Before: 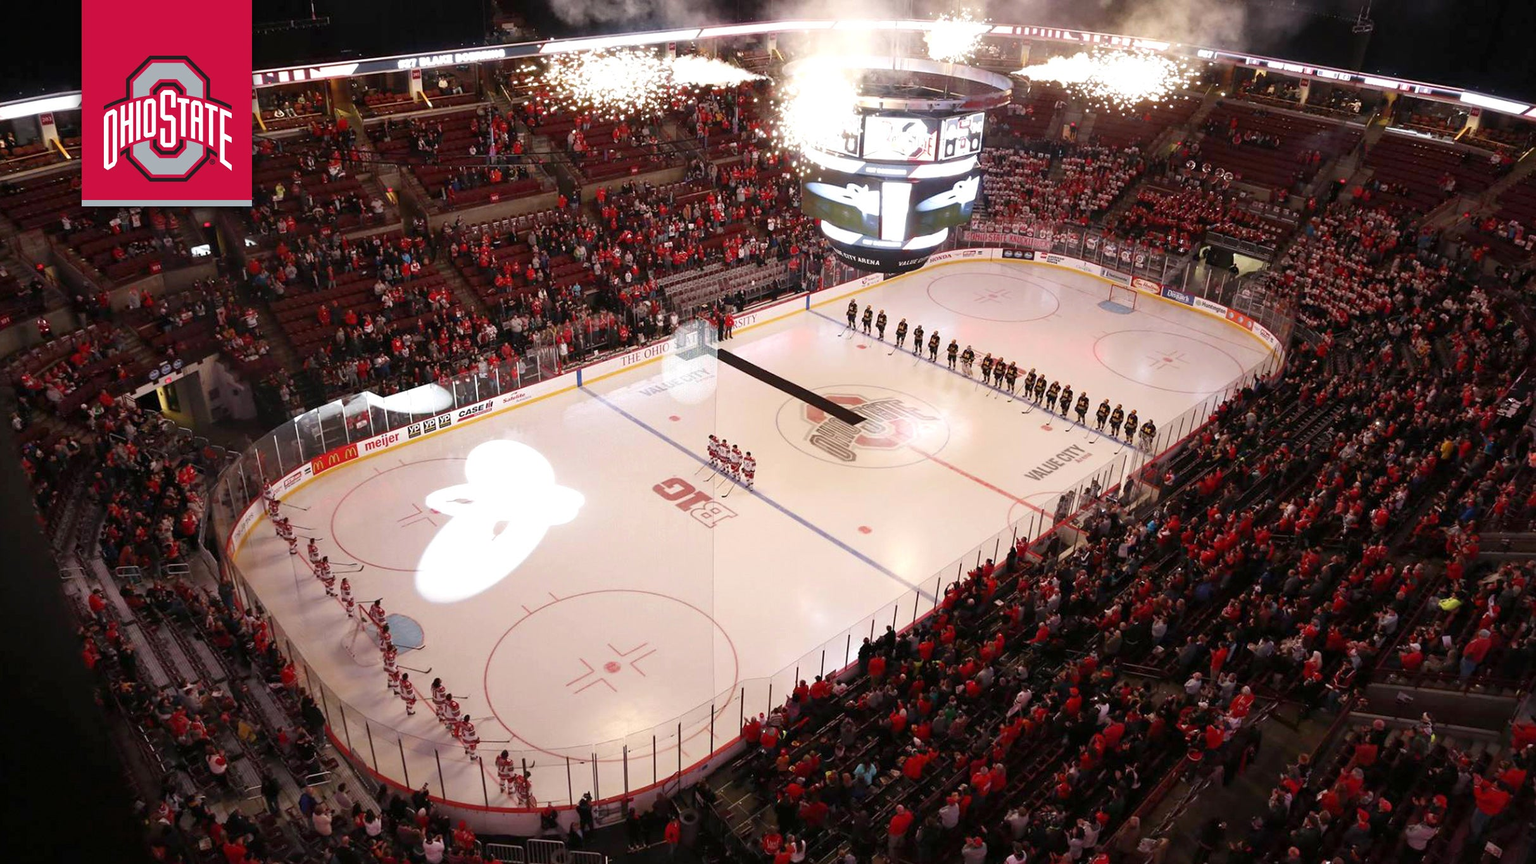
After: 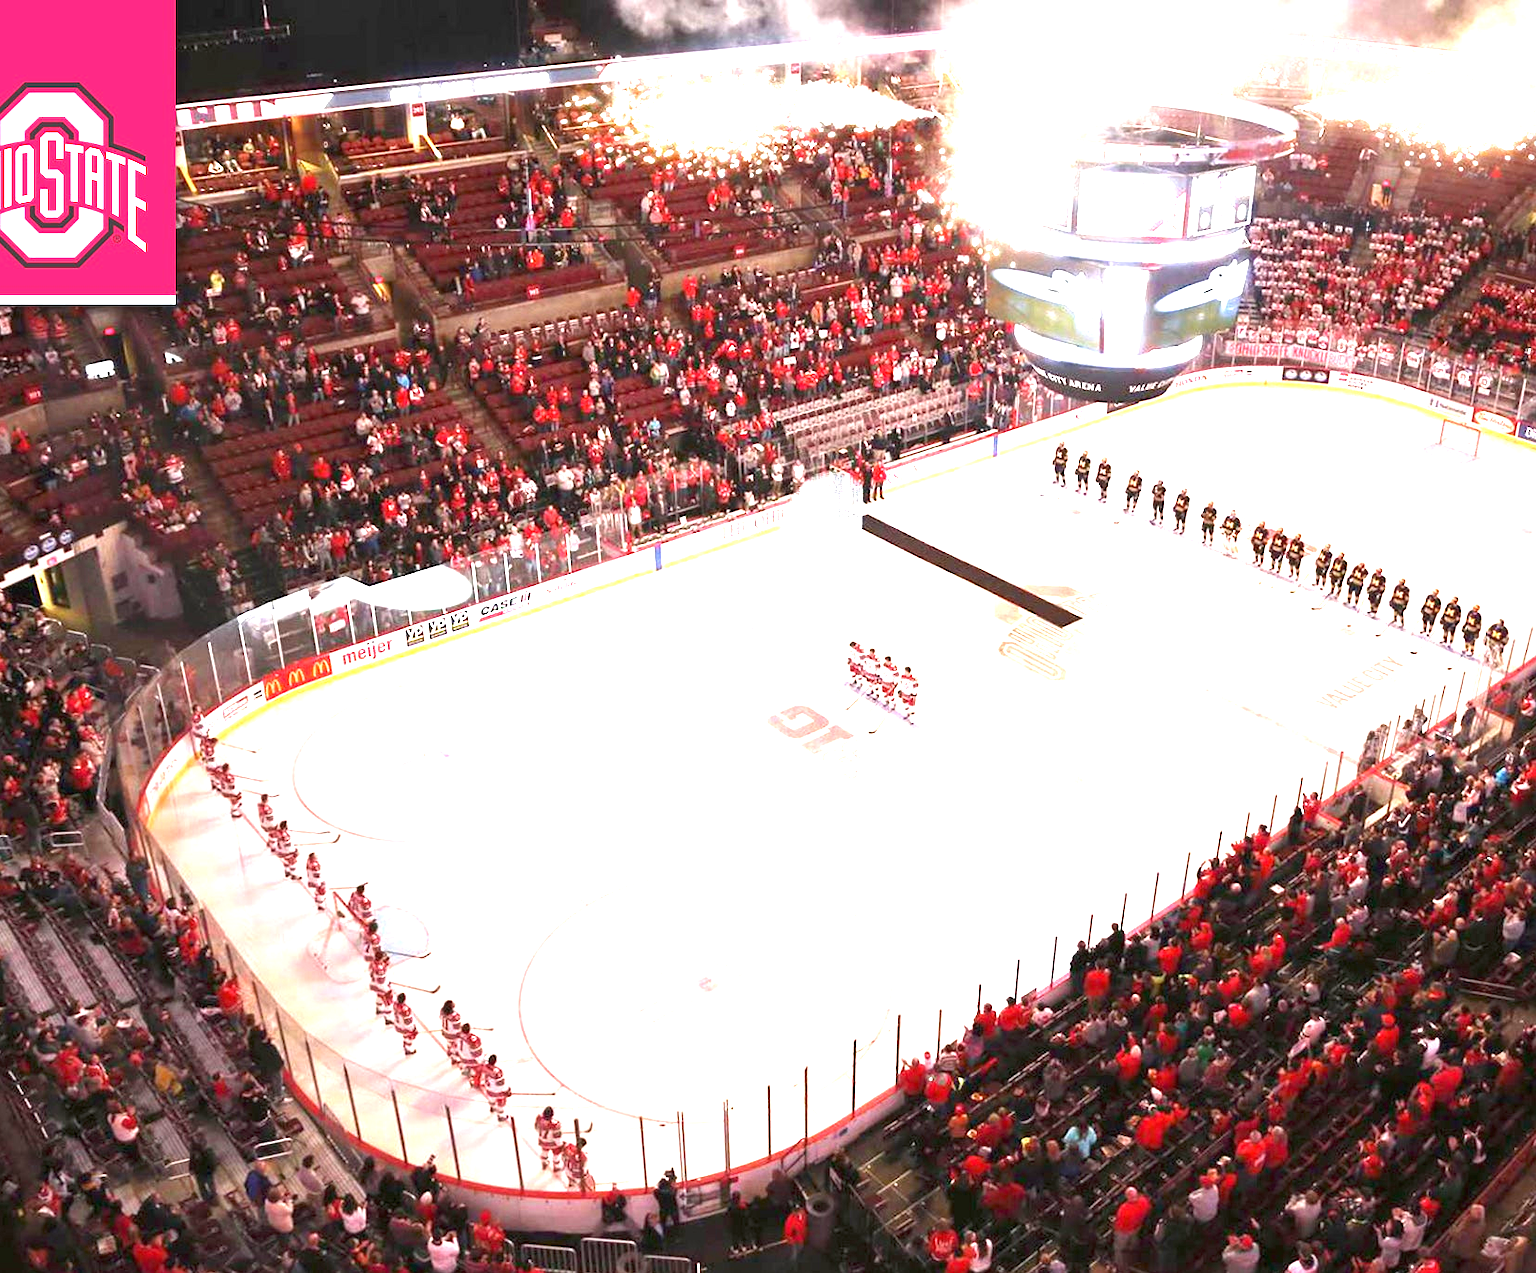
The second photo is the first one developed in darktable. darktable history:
crop and rotate: left 8.662%, right 23.5%
exposure: black level correction 0, exposure 2.119 EV, compensate highlight preservation false
